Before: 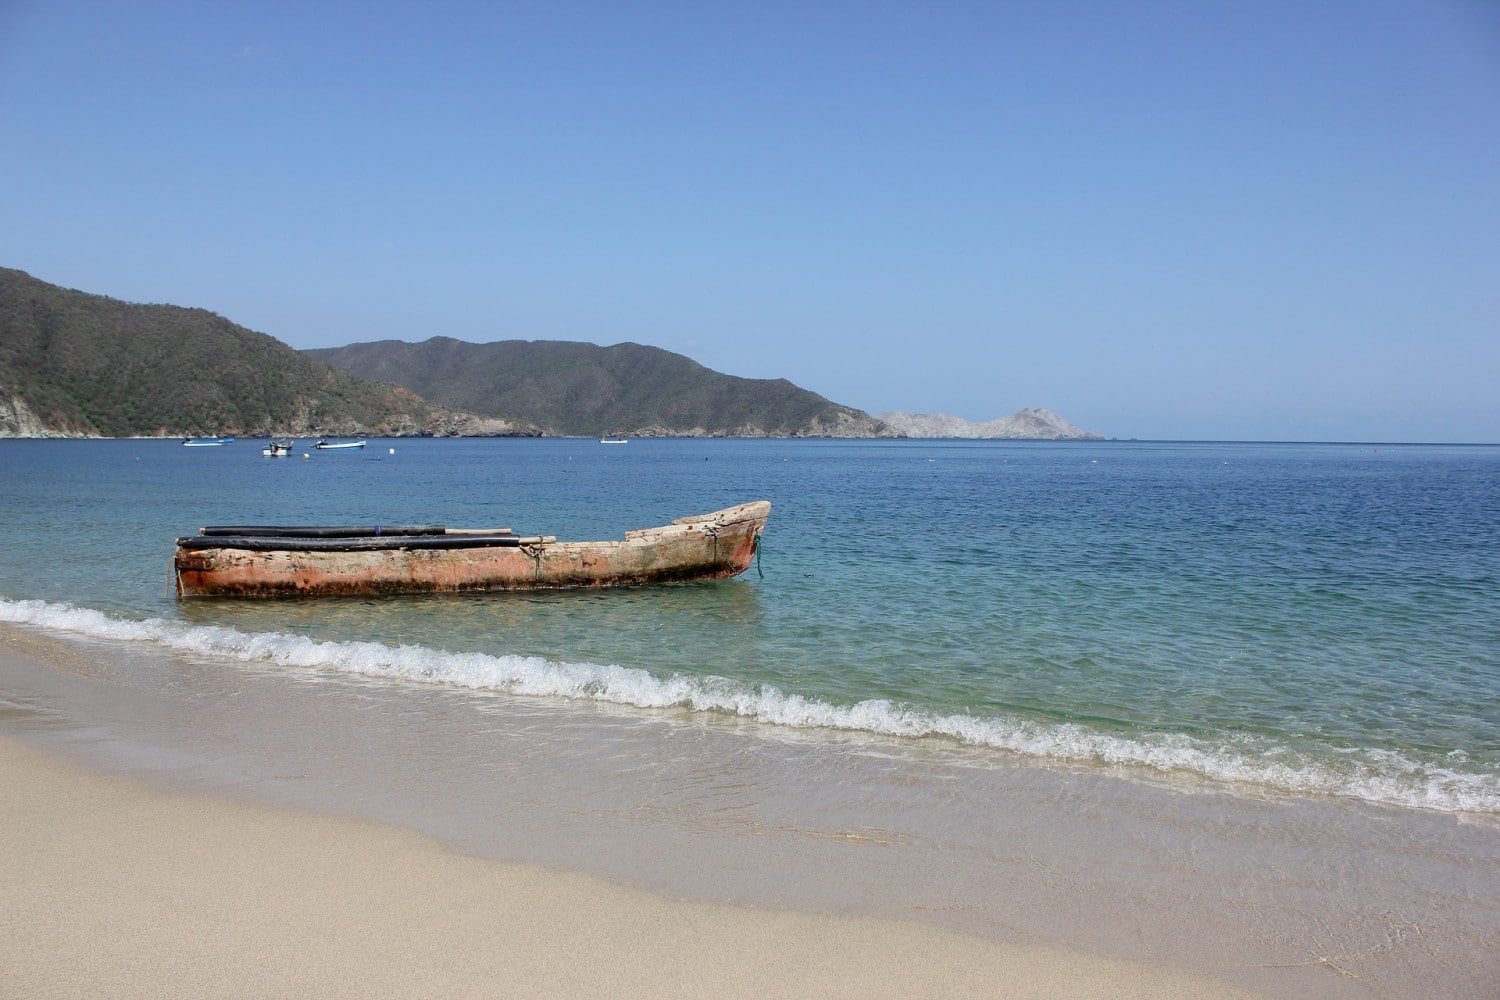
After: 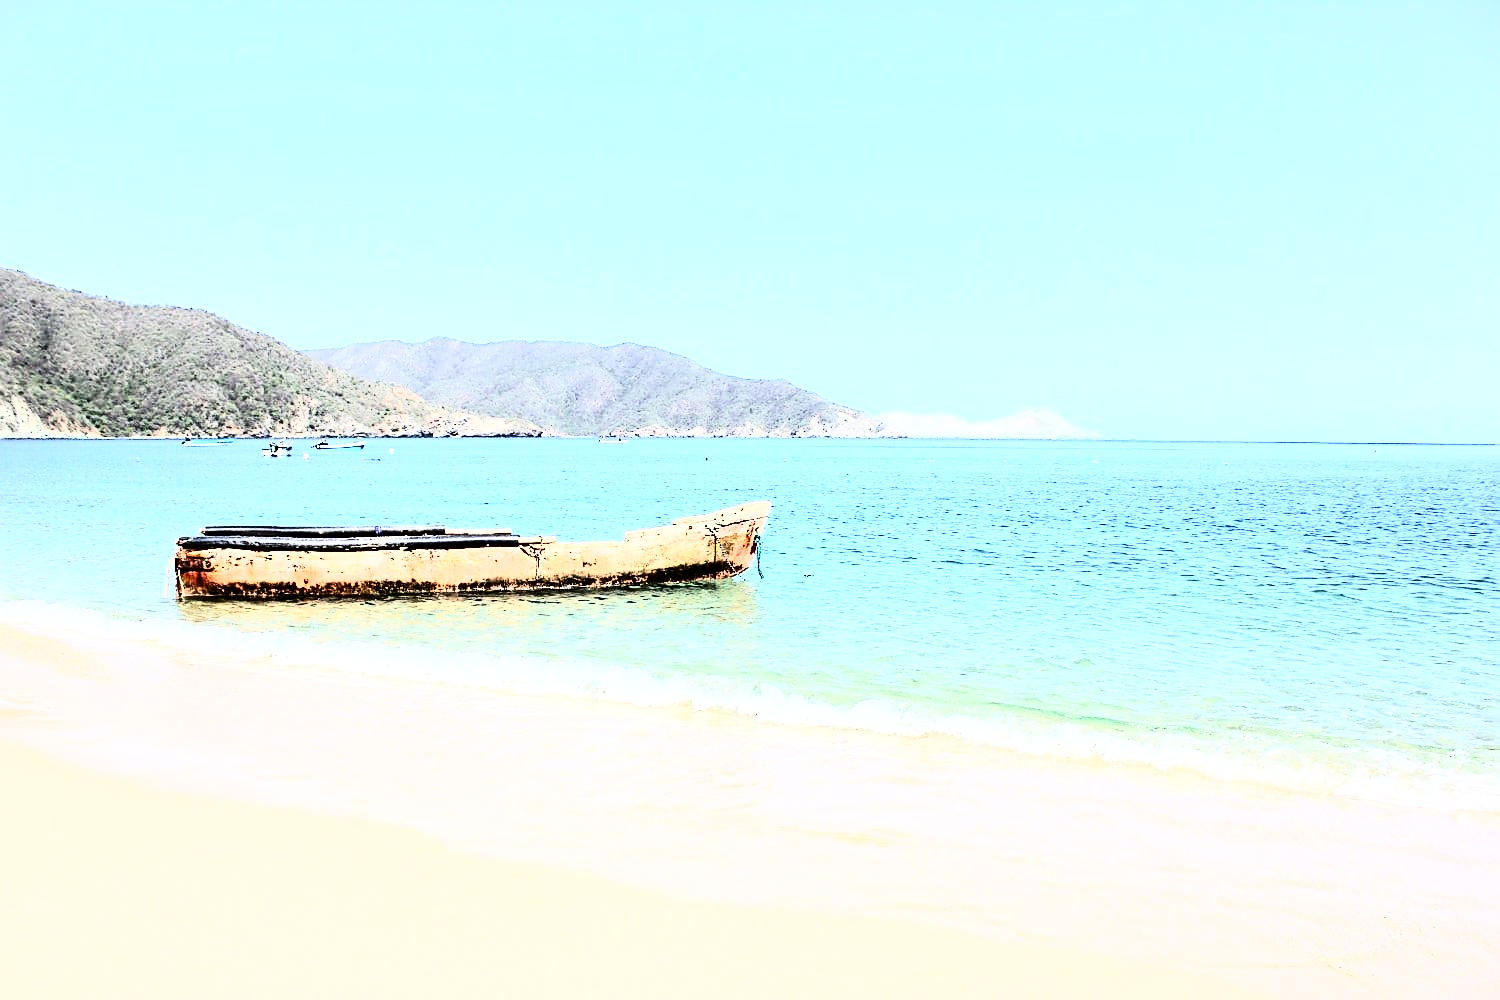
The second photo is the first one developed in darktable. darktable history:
sharpen: on, module defaults
rgb curve: curves: ch0 [(0, 0) (0.21, 0.15) (0.24, 0.21) (0.5, 0.75) (0.75, 0.96) (0.89, 0.99) (1, 1)]; ch1 [(0, 0.02) (0.21, 0.13) (0.25, 0.2) (0.5, 0.67) (0.75, 0.9) (0.89, 0.97) (1, 1)]; ch2 [(0, 0.02) (0.21, 0.13) (0.25, 0.2) (0.5, 0.67) (0.75, 0.9) (0.89, 0.97) (1, 1)], compensate middle gray true
exposure: black level correction 0, exposure 1 EV, compensate exposure bias true, compensate highlight preservation false
contrast brightness saturation: contrast 0.28
